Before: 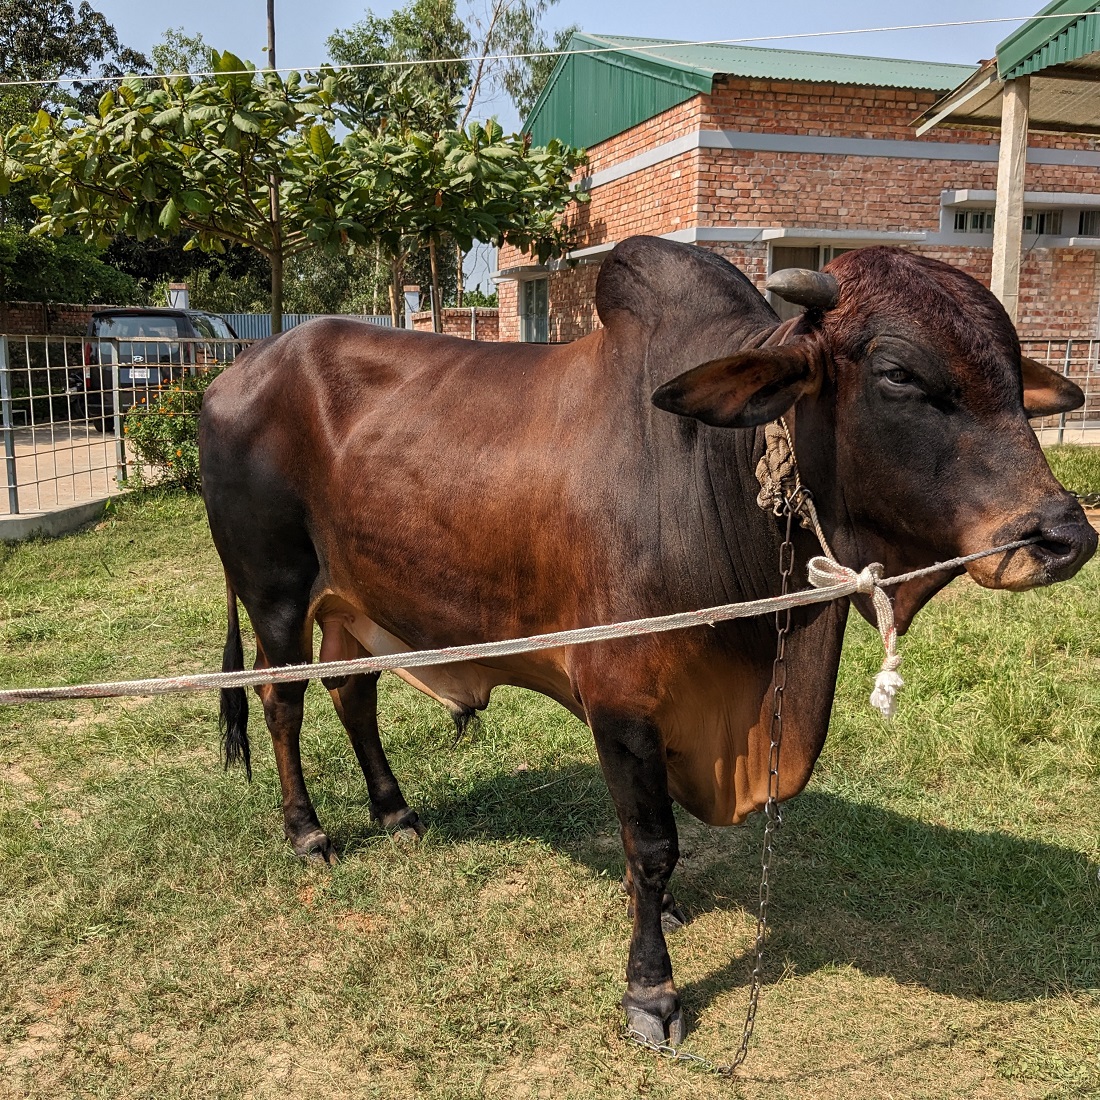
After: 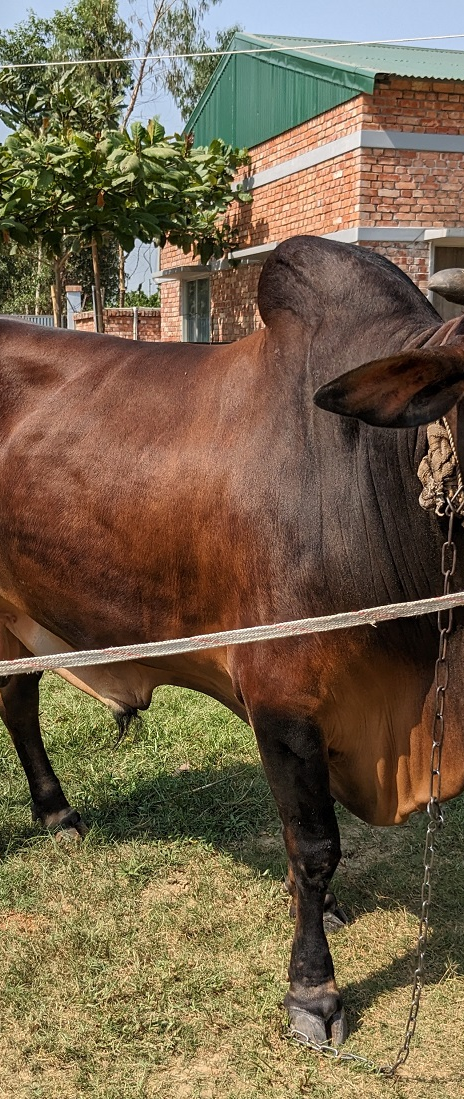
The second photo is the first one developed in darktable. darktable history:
crop: left 30.774%, right 26.993%
